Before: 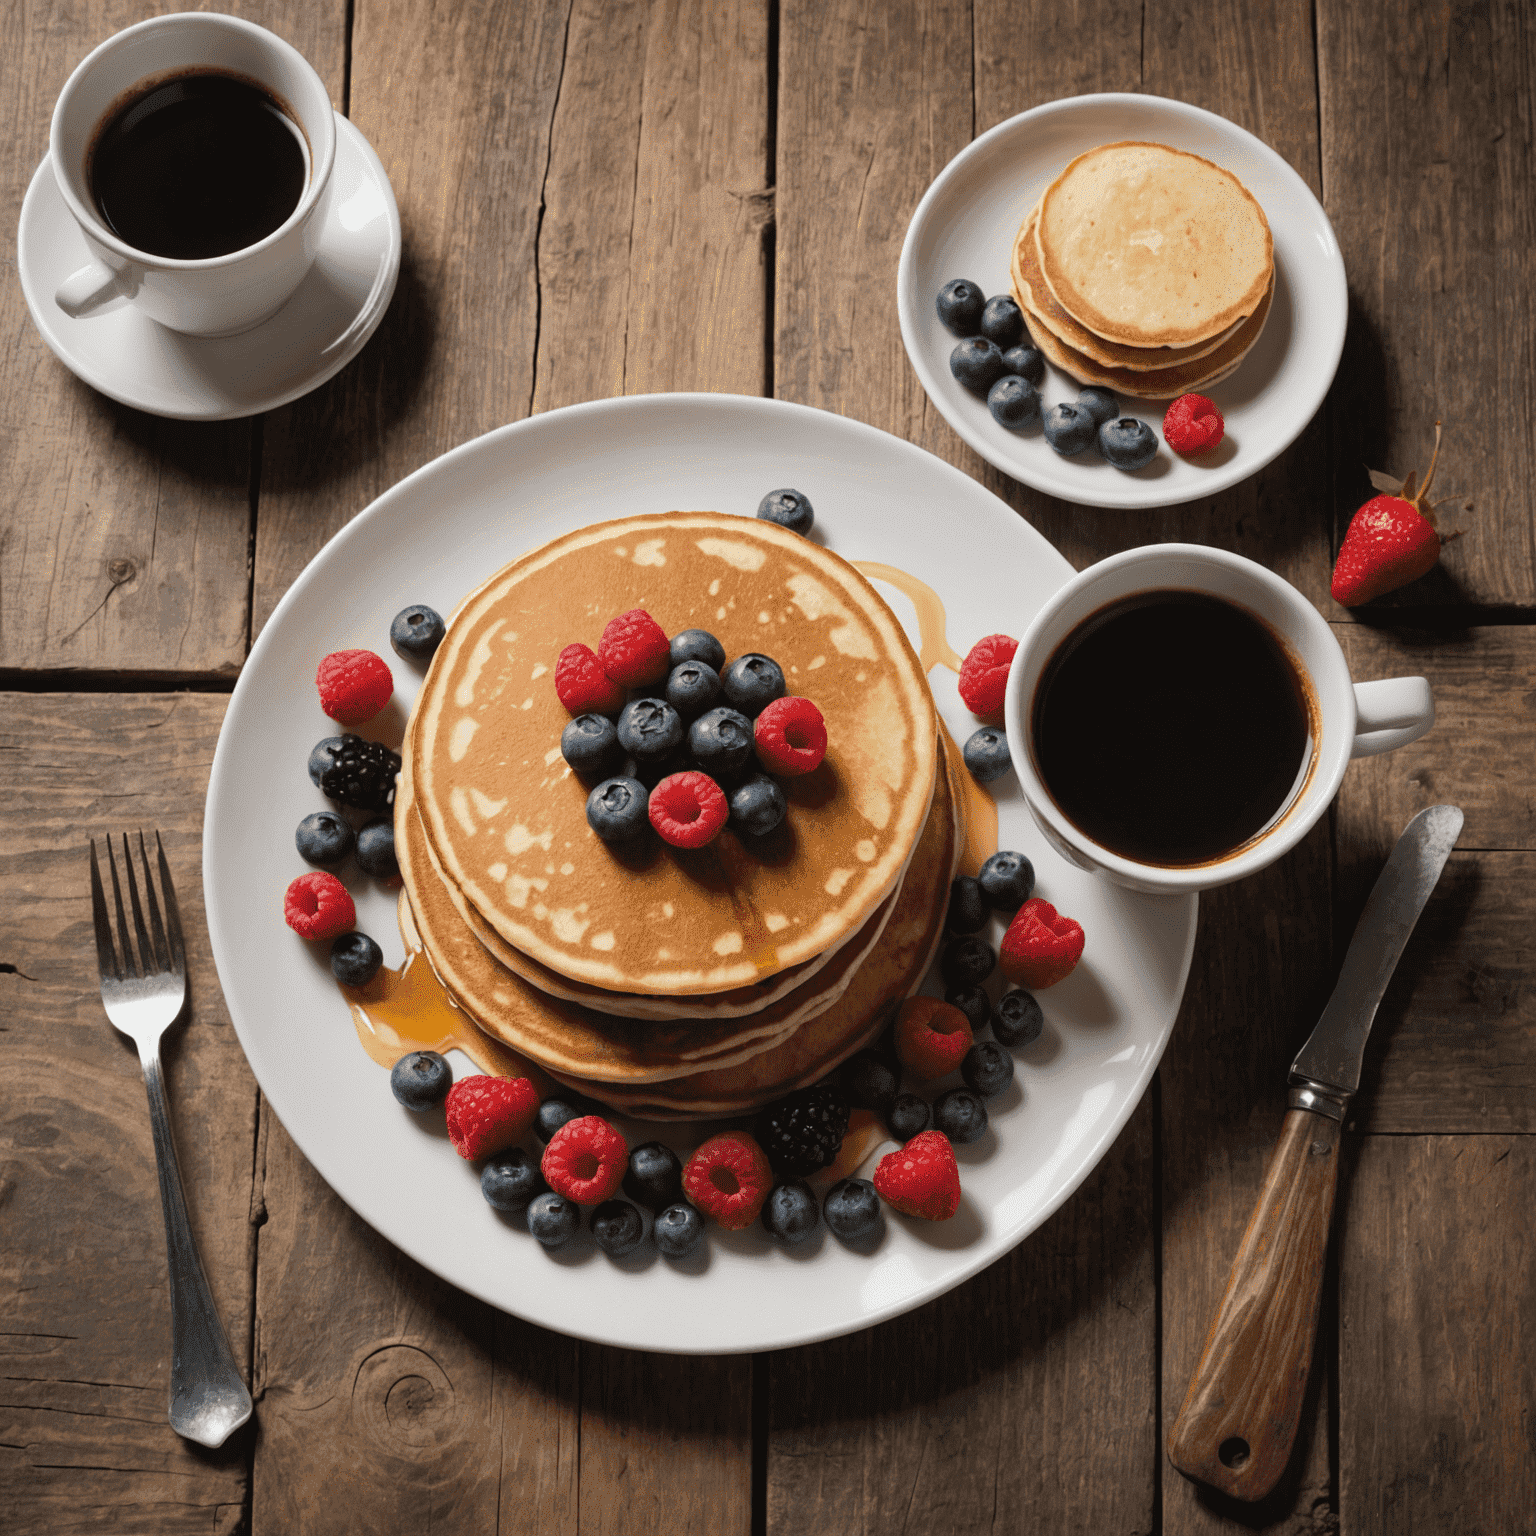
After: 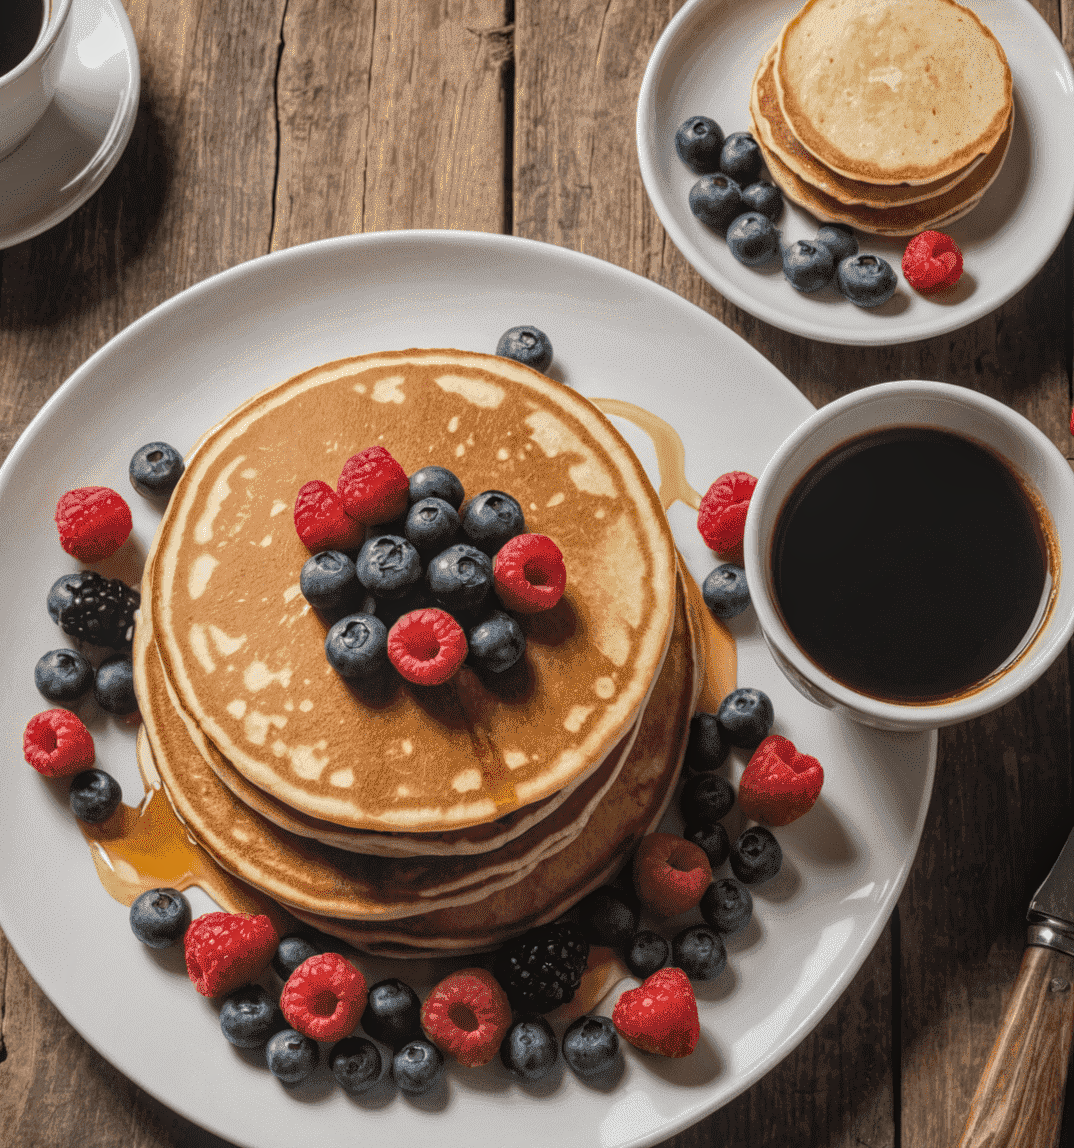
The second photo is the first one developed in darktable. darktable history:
exposure: exposure -0.072 EV, compensate highlight preservation false
crop and rotate: left 17.046%, top 10.659%, right 12.989%, bottom 14.553%
sharpen: radius 2.883, amount 0.868, threshold 47.523
local contrast: highlights 74%, shadows 55%, detail 176%, midtone range 0.207
